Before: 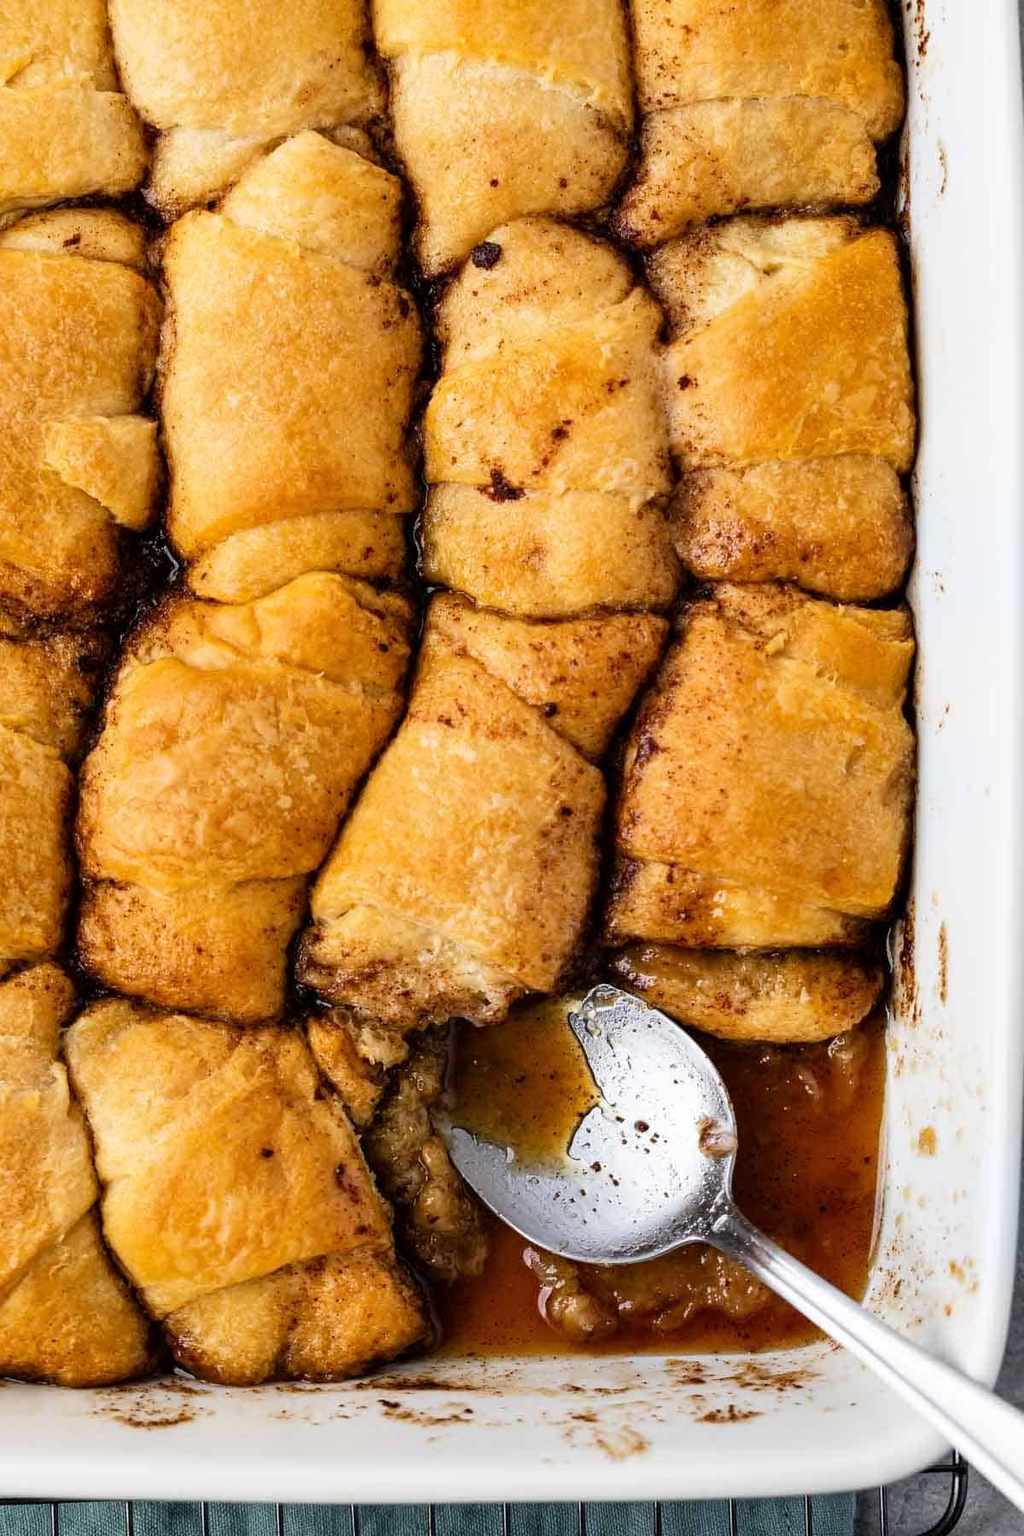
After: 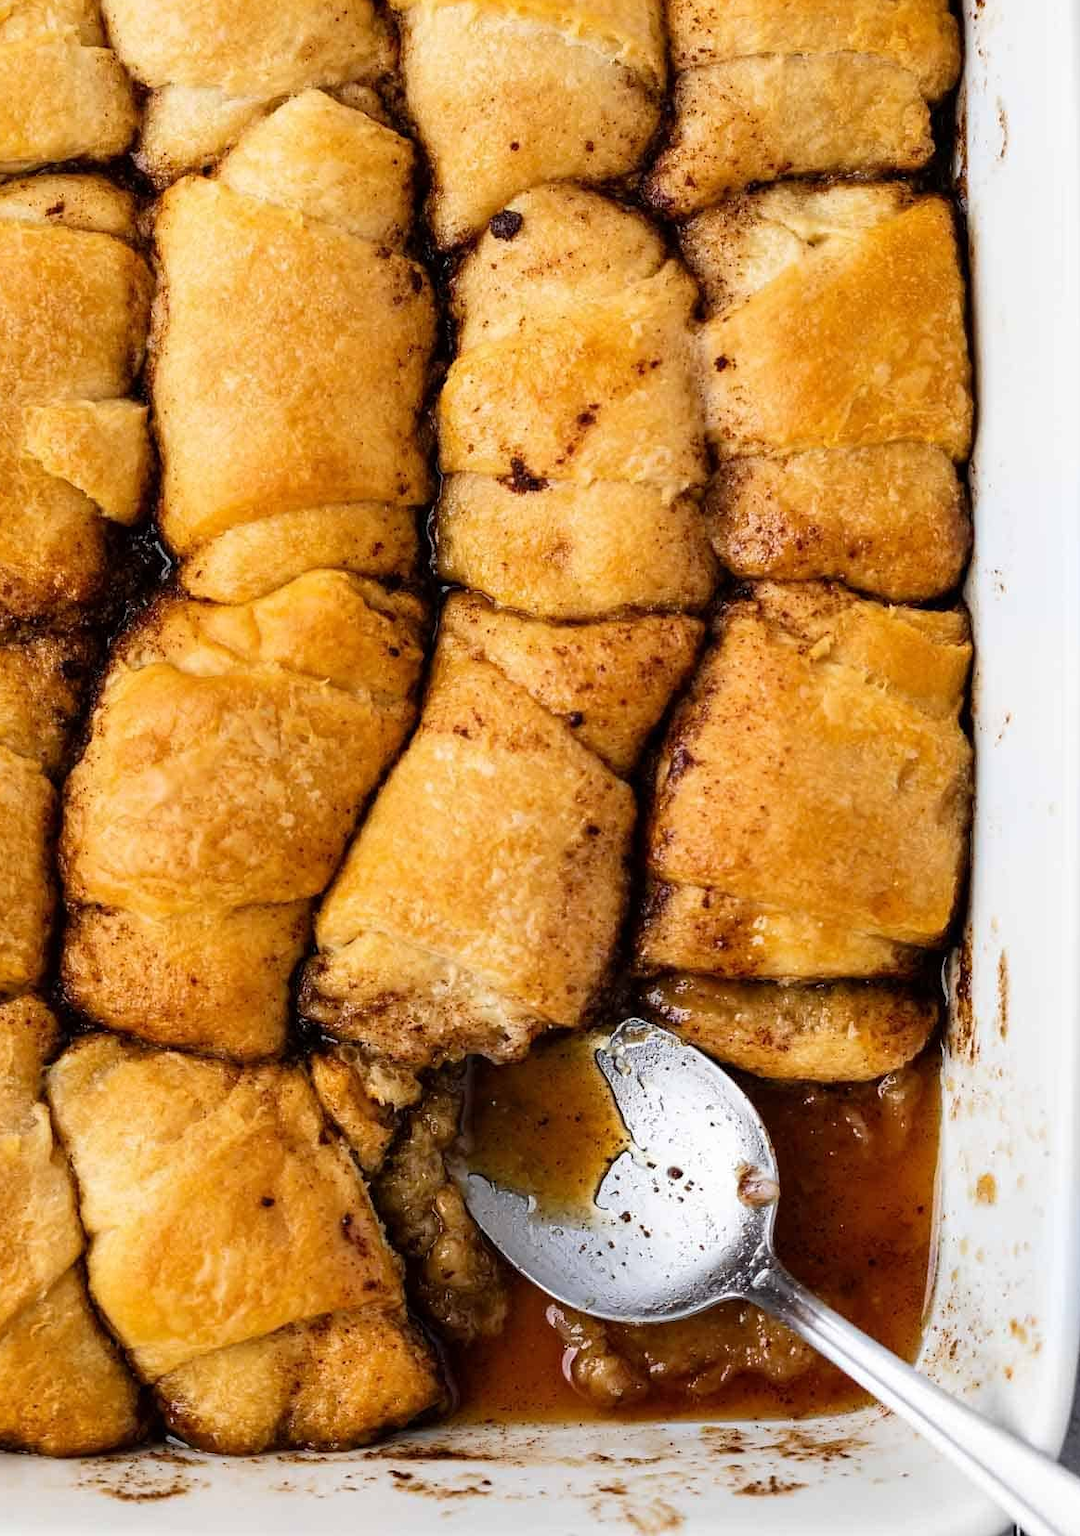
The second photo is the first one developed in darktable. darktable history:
crop: left 2.16%, top 3.206%, right 0.809%, bottom 4.874%
